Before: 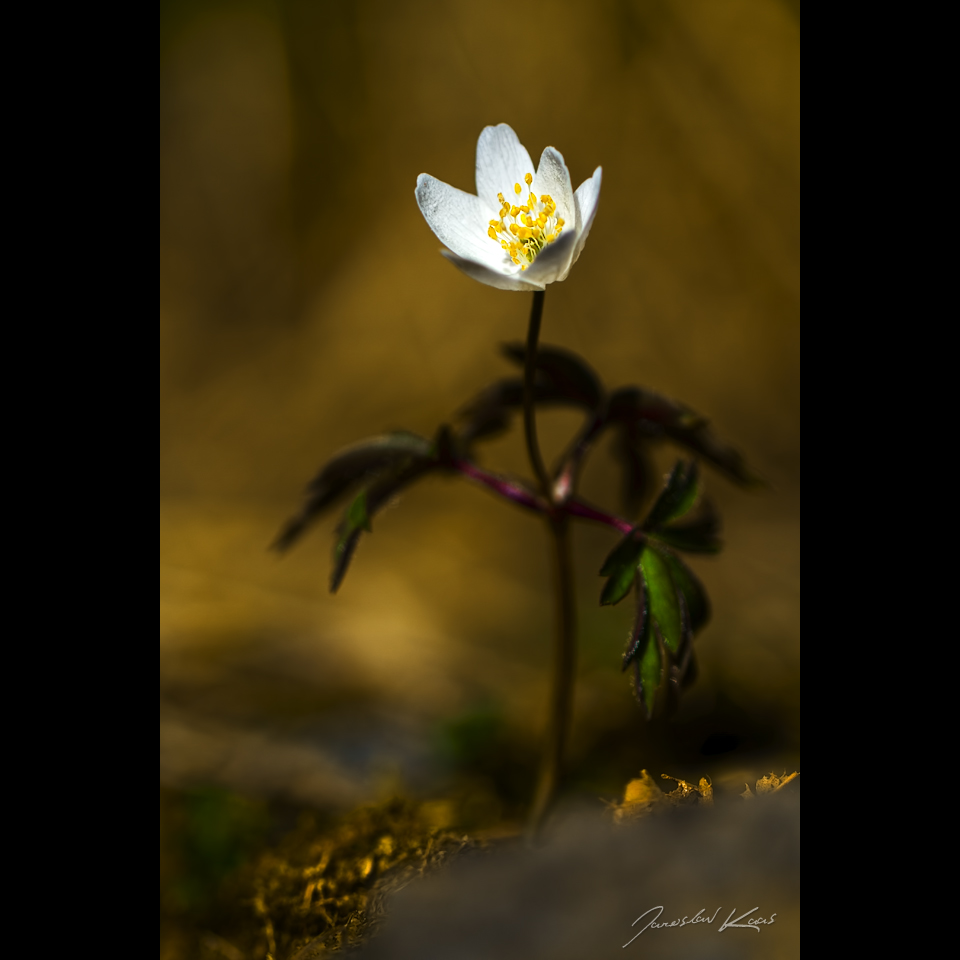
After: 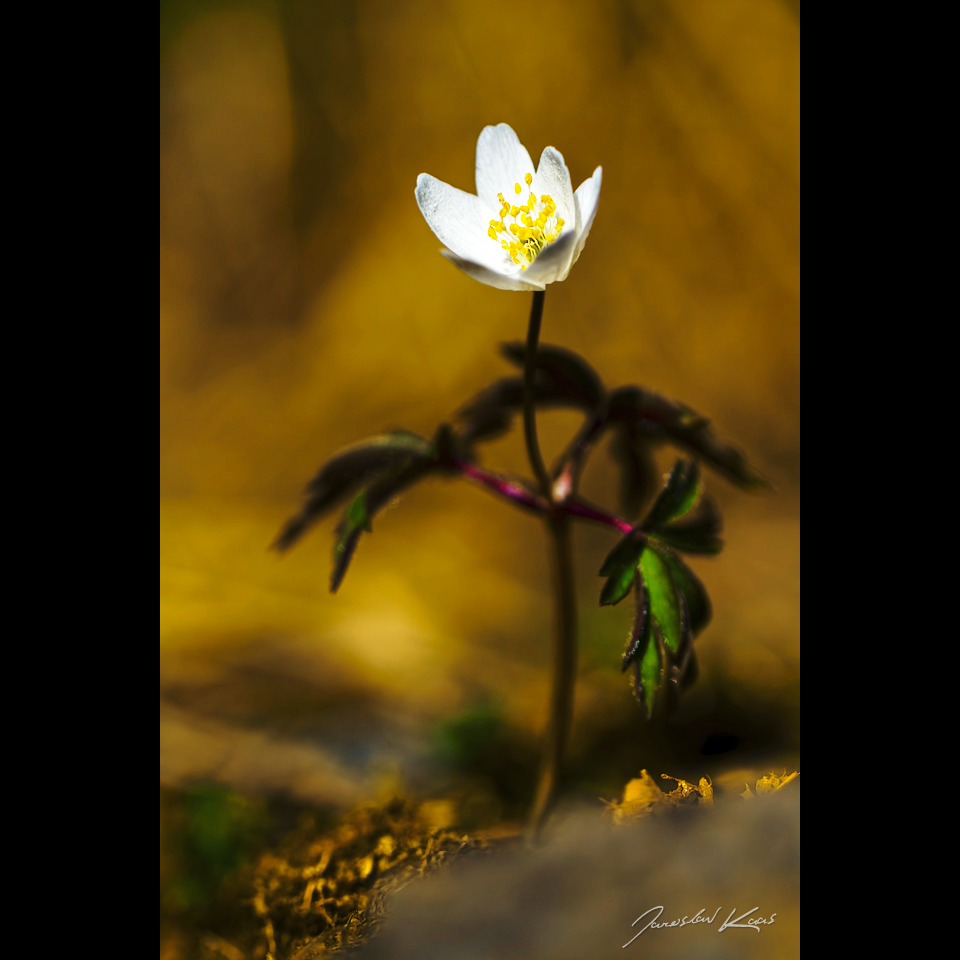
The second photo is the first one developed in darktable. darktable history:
shadows and highlights: on, module defaults
base curve: curves: ch0 [(0, 0) (0.028, 0.03) (0.121, 0.232) (0.46, 0.748) (0.859, 0.968) (1, 1)], preserve colors none
